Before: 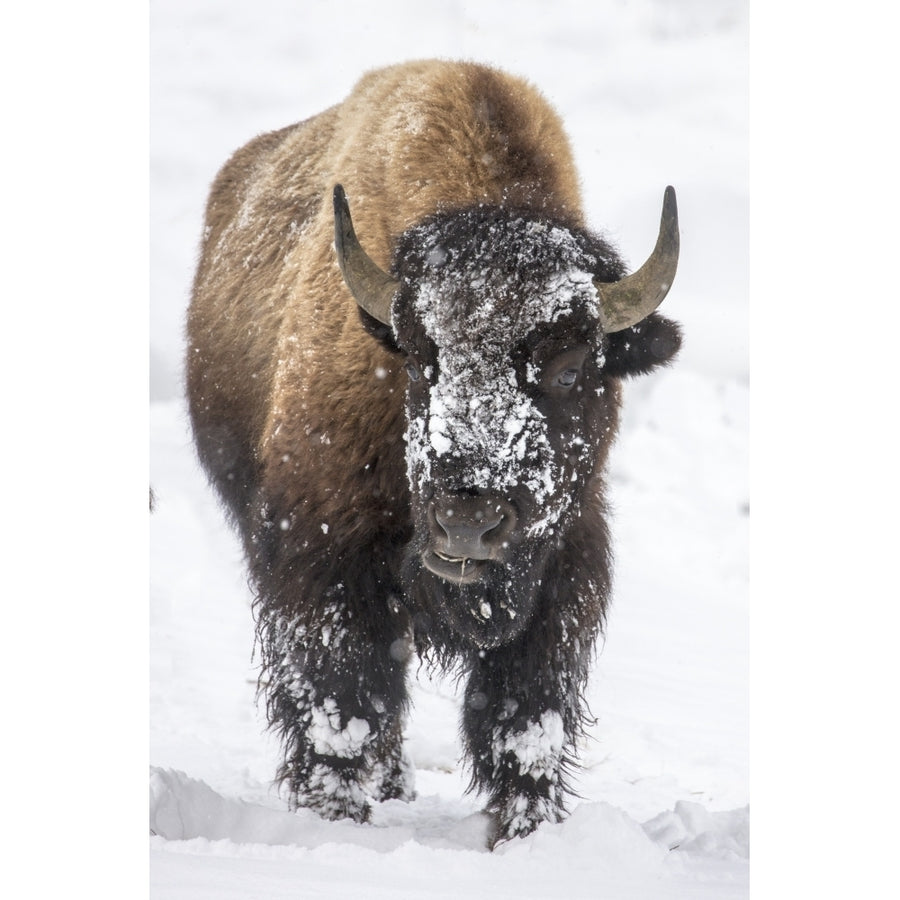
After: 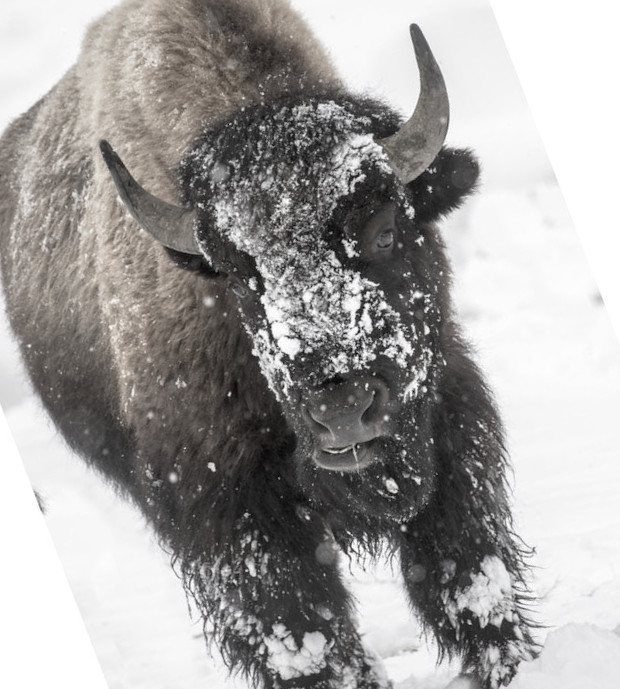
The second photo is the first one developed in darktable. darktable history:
color zones: curves: ch1 [(0, 0.153) (0.143, 0.15) (0.286, 0.151) (0.429, 0.152) (0.571, 0.152) (0.714, 0.151) (0.857, 0.151) (1, 0.153)]
crop and rotate: angle 20.85°, left 6.969%, right 3.994%, bottom 1.178%
